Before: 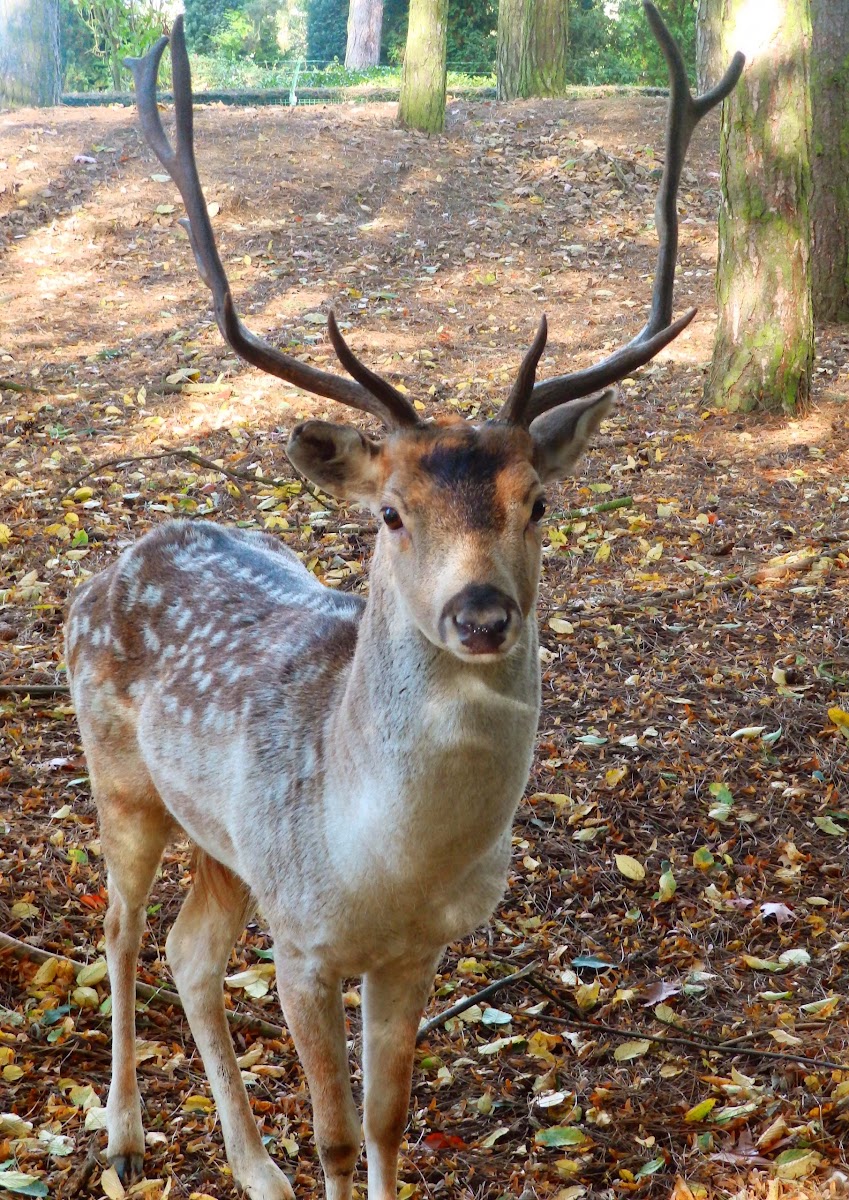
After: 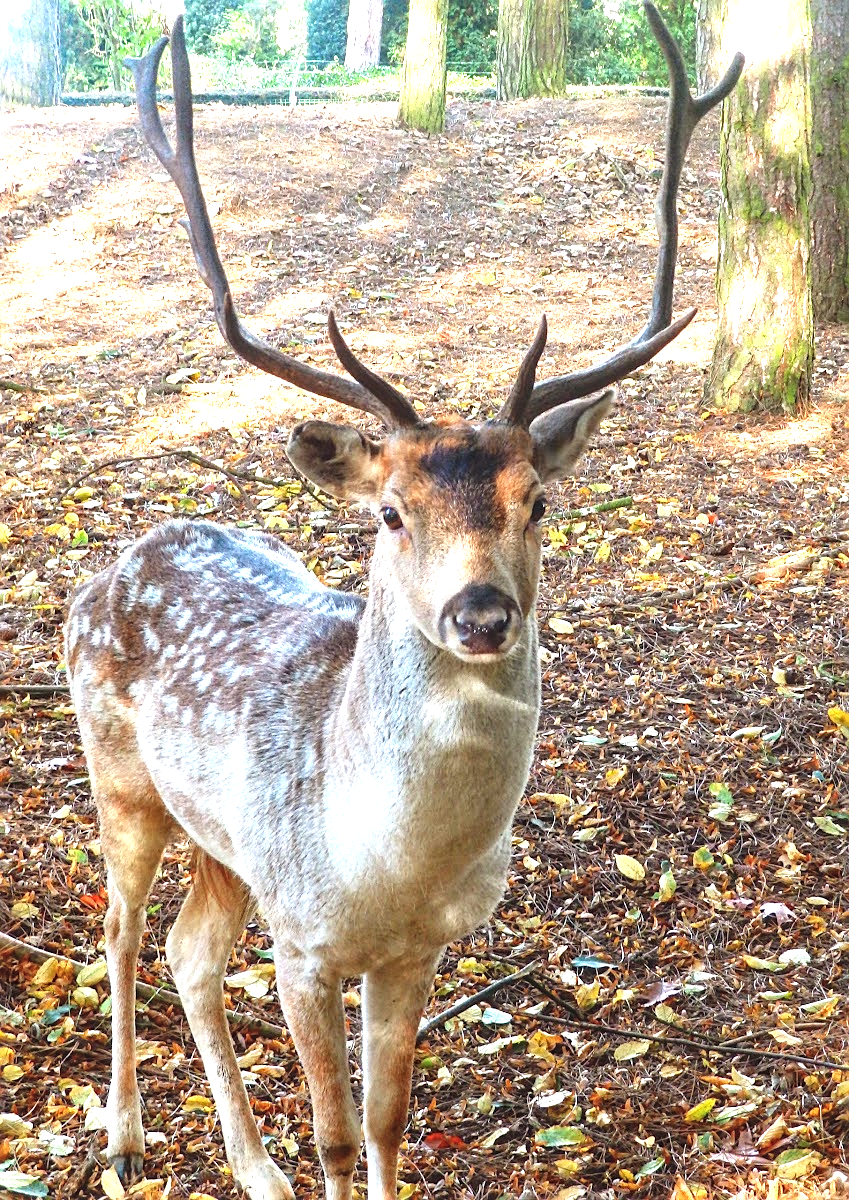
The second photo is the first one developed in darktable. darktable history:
local contrast: on, module defaults
sharpen: on, module defaults
exposure: black level correction -0.005, exposure 1.002 EV, compensate highlight preservation false
